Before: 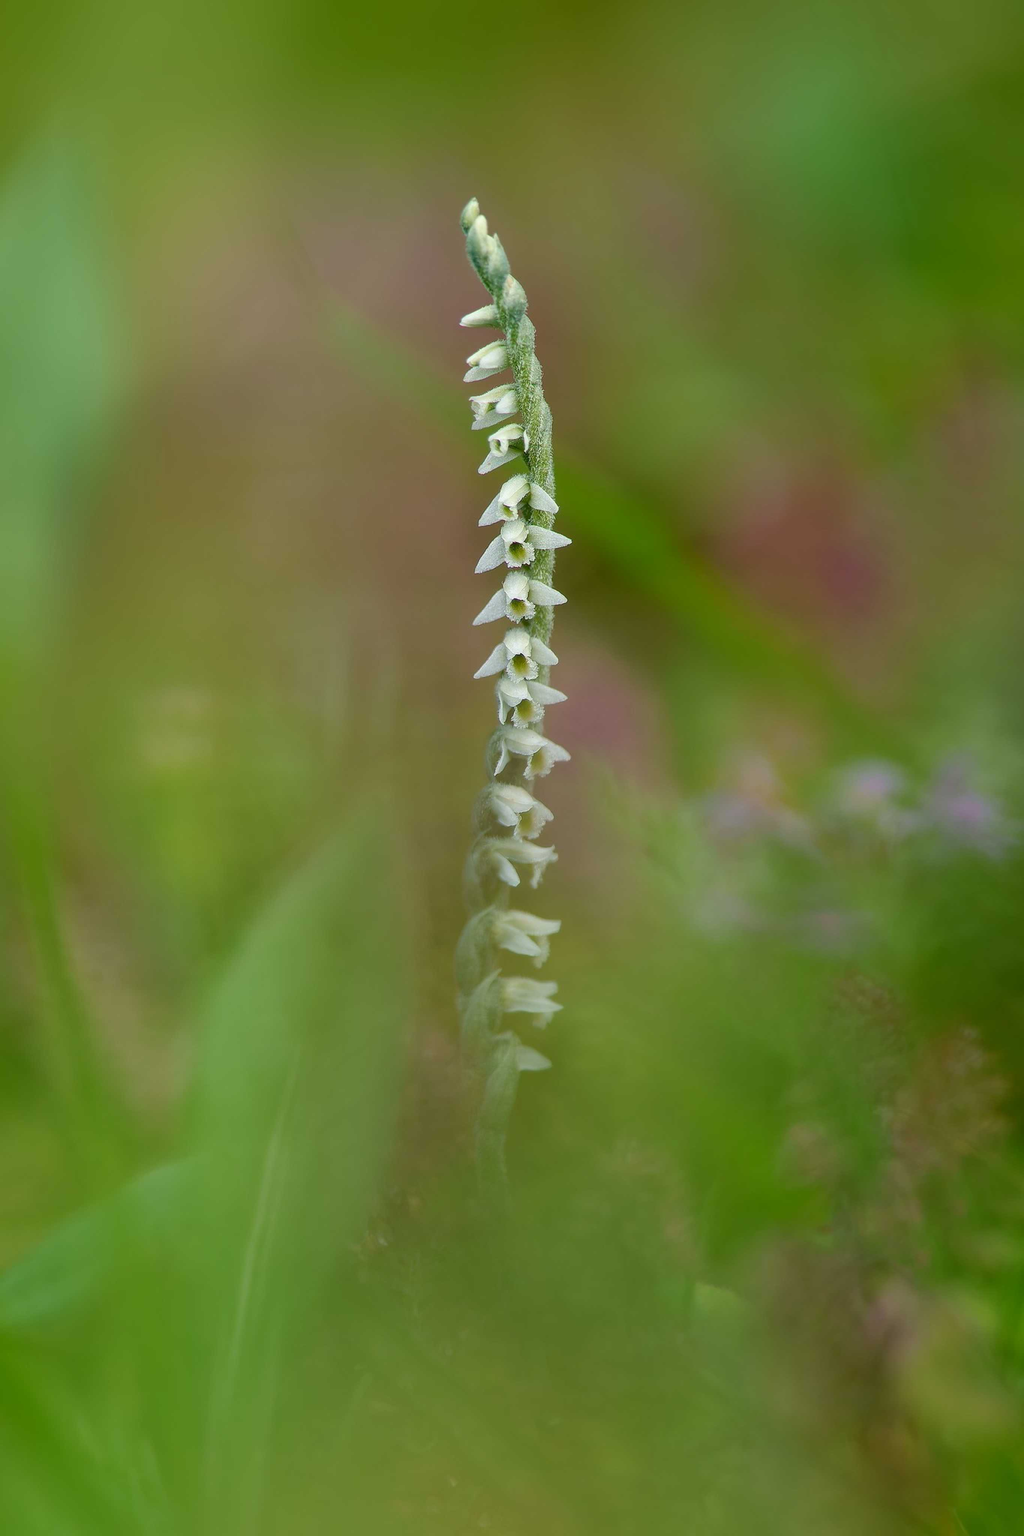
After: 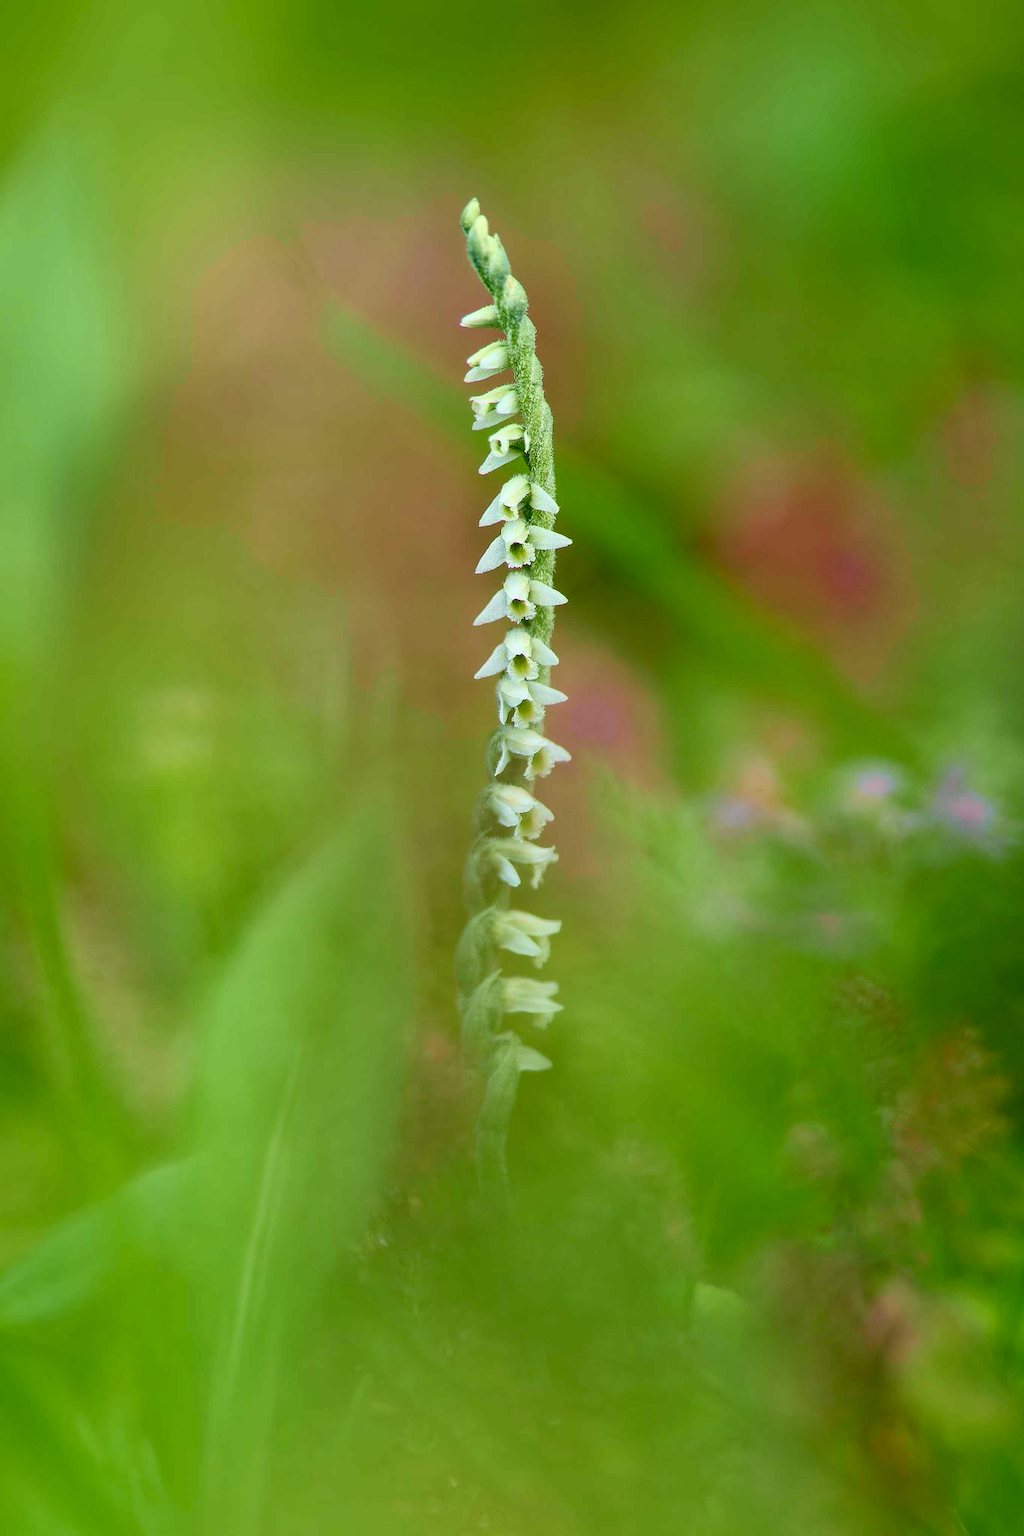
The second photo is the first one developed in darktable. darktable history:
tone curve: curves: ch0 [(0, 0.003) (0.044, 0.032) (0.12, 0.089) (0.19, 0.164) (0.269, 0.269) (0.473, 0.533) (0.595, 0.695) (0.718, 0.823) (0.855, 0.931) (1, 0.982)]; ch1 [(0, 0) (0.243, 0.245) (0.427, 0.387) (0.493, 0.481) (0.501, 0.5) (0.521, 0.528) (0.554, 0.586) (0.607, 0.655) (0.671, 0.735) (0.796, 0.85) (1, 1)]; ch2 [(0, 0) (0.249, 0.216) (0.357, 0.317) (0.448, 0.432) (0.478, 0.492) (0.498, 0.499) (0.517, 0.519) (0.537, 0.57) (0.569, 0.623) (0.61, 0.663) (0.706, 0.75) (0.808, 0.809) (0.991, 0.968)], color space Lab, independent channels, preserve colors none
